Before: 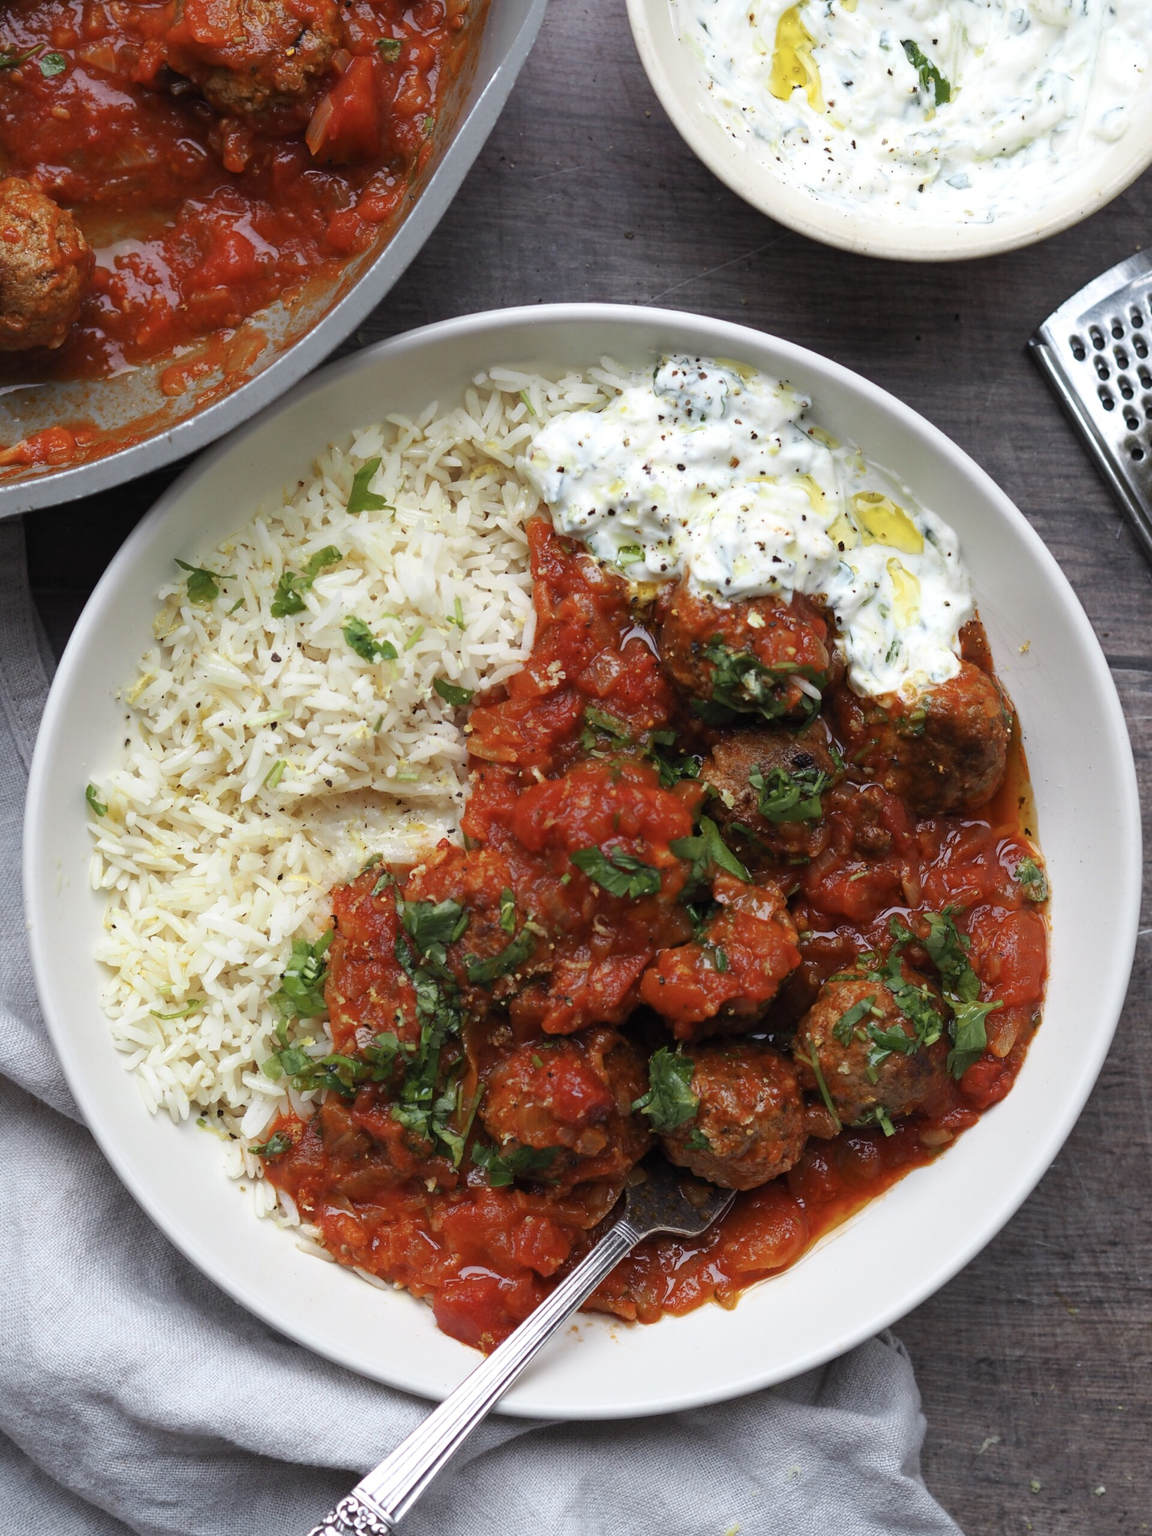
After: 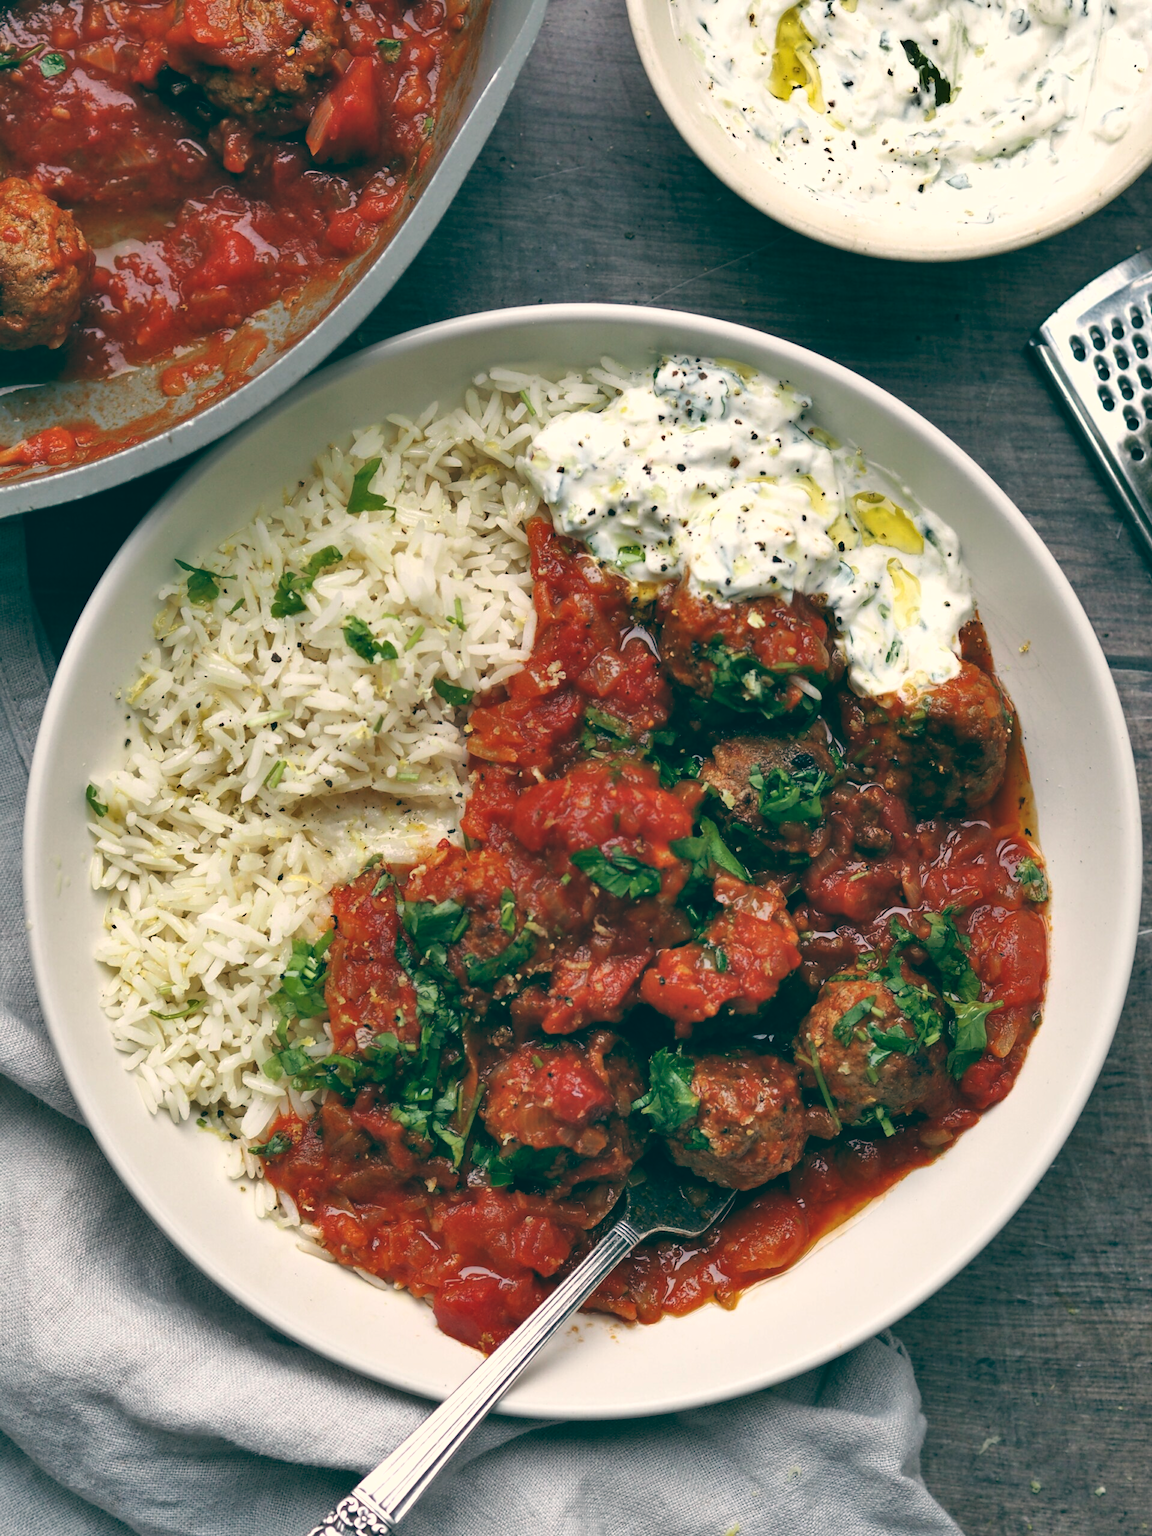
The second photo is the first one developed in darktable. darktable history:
color balance: lift [1.005, 0.99, 1.007, 1.01], gamma [1, 0.979, 1.011, 1.021], gain [0.923, 1.098, 1.025, 0.902], input saturation 90.45%, contrast 7.73%, output saturation 105.91%
rotate and perspective: automatic cropping original format, crop left 0, crop top 0
shadows and highlights: highlights color adjustment 0%, low approximation 0.01, soften with gaussian
